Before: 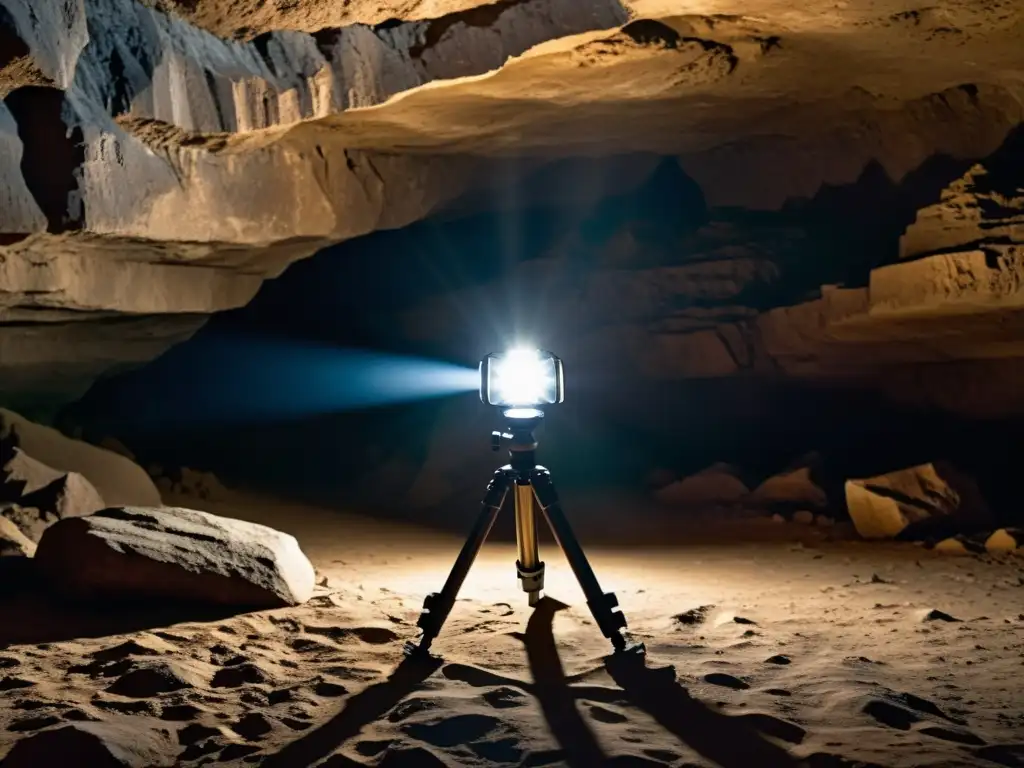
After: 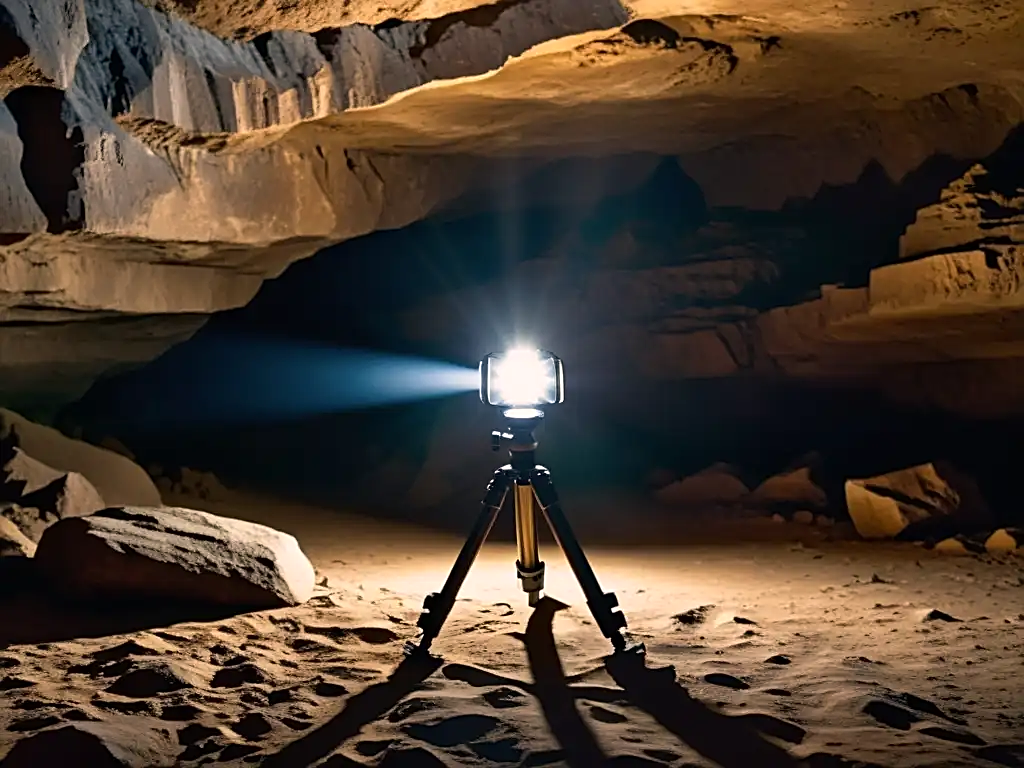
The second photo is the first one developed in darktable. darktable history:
sharpen: on, module defaults
color correction: highlights a* 5.81, highlights b* 4.84
